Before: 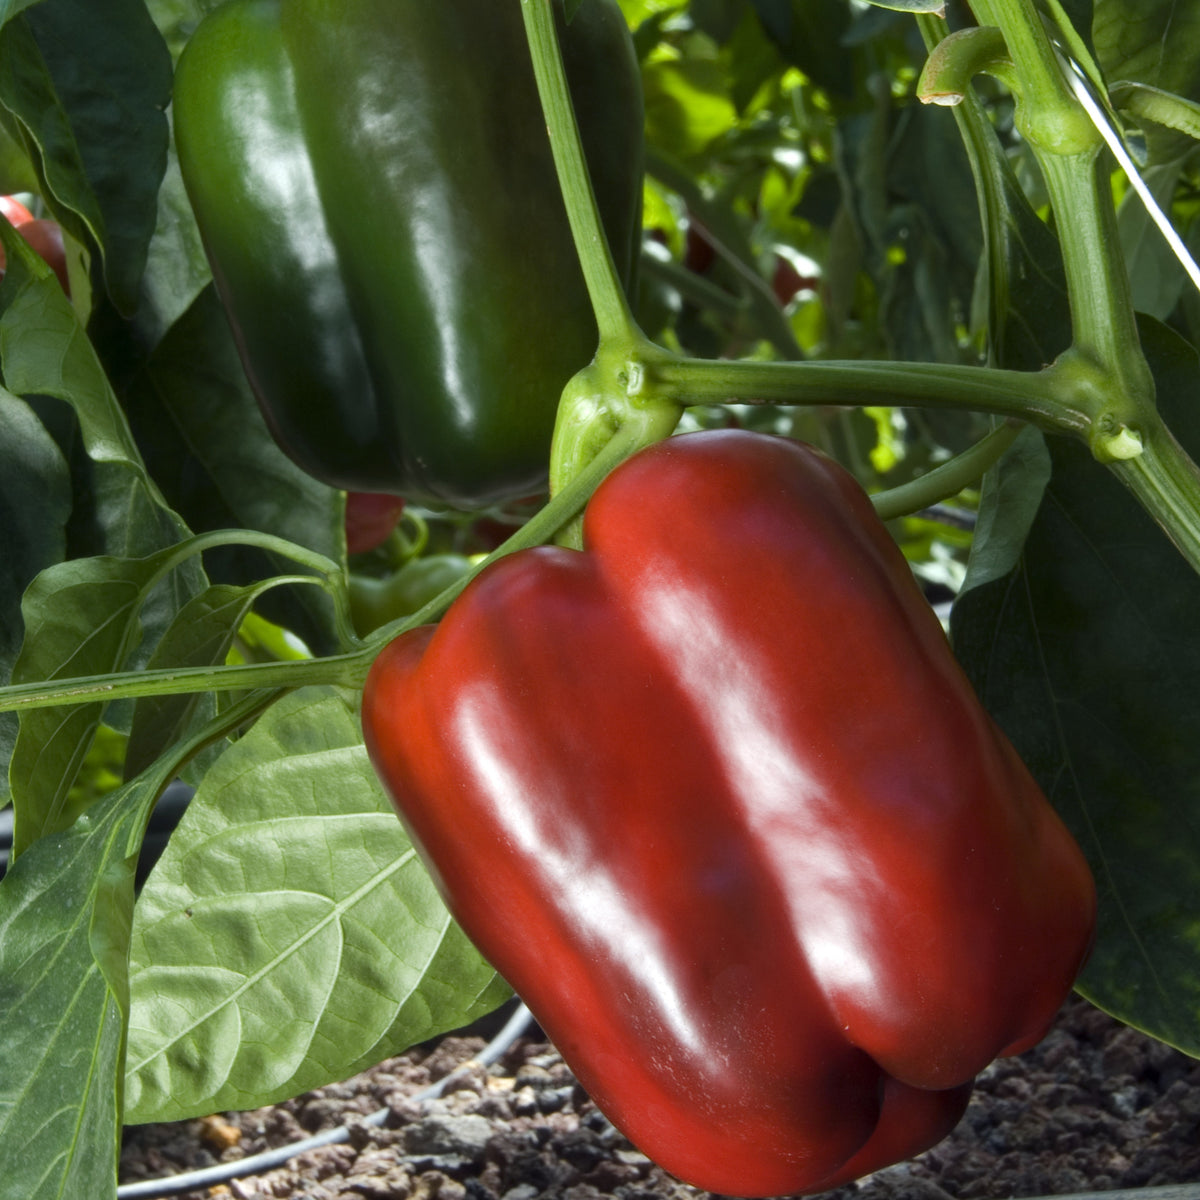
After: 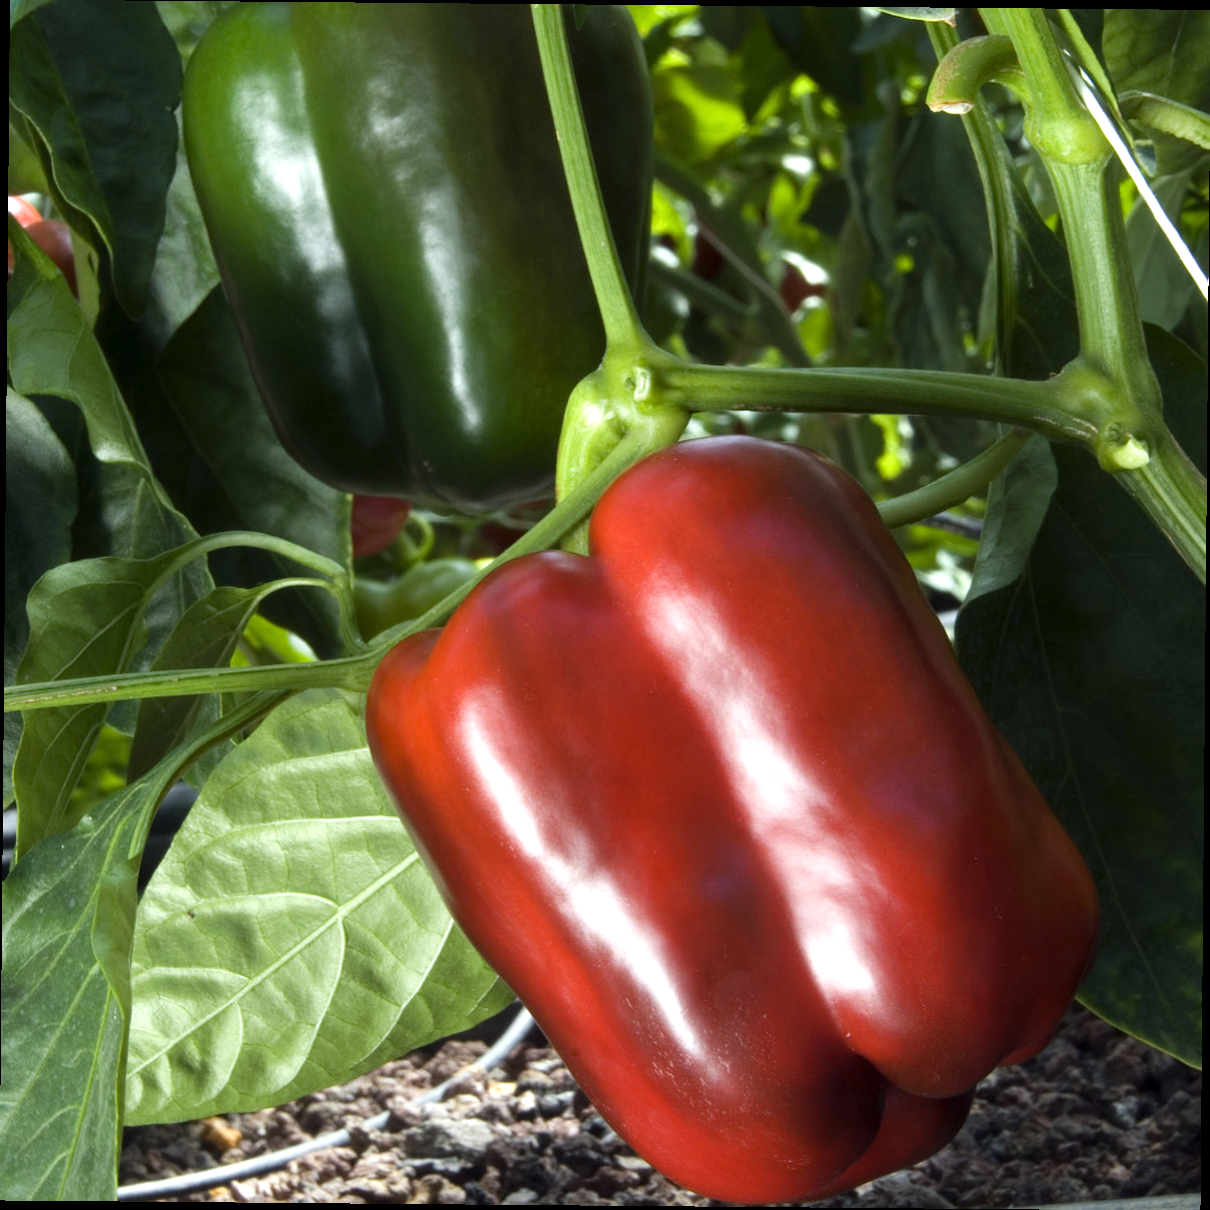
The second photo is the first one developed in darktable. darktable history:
tone equalizer: -8 EV -0.44 EV, -7 EV -0.42 EV, -6 EV -0.302 EV, -5 EV -0.199 EV, -3 EV 0.243 EV, -2 EV 0.334 EV, -1 EV 0.411 EV, +0 EV 0.417 EV
crop and rotate: angle -0.499°
